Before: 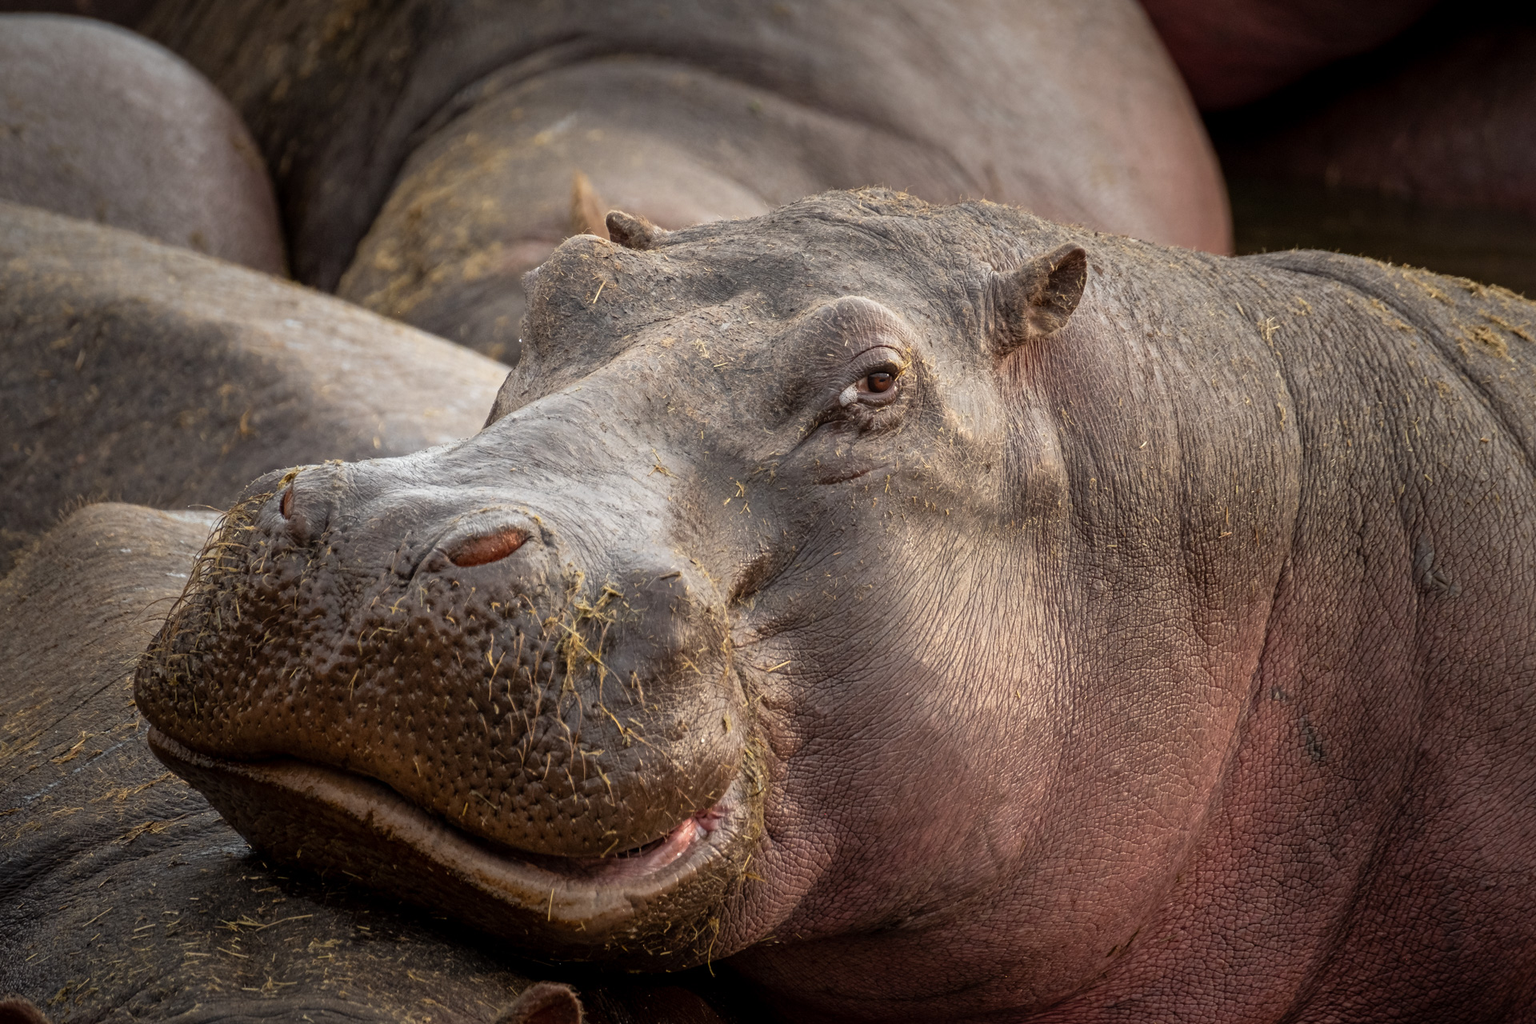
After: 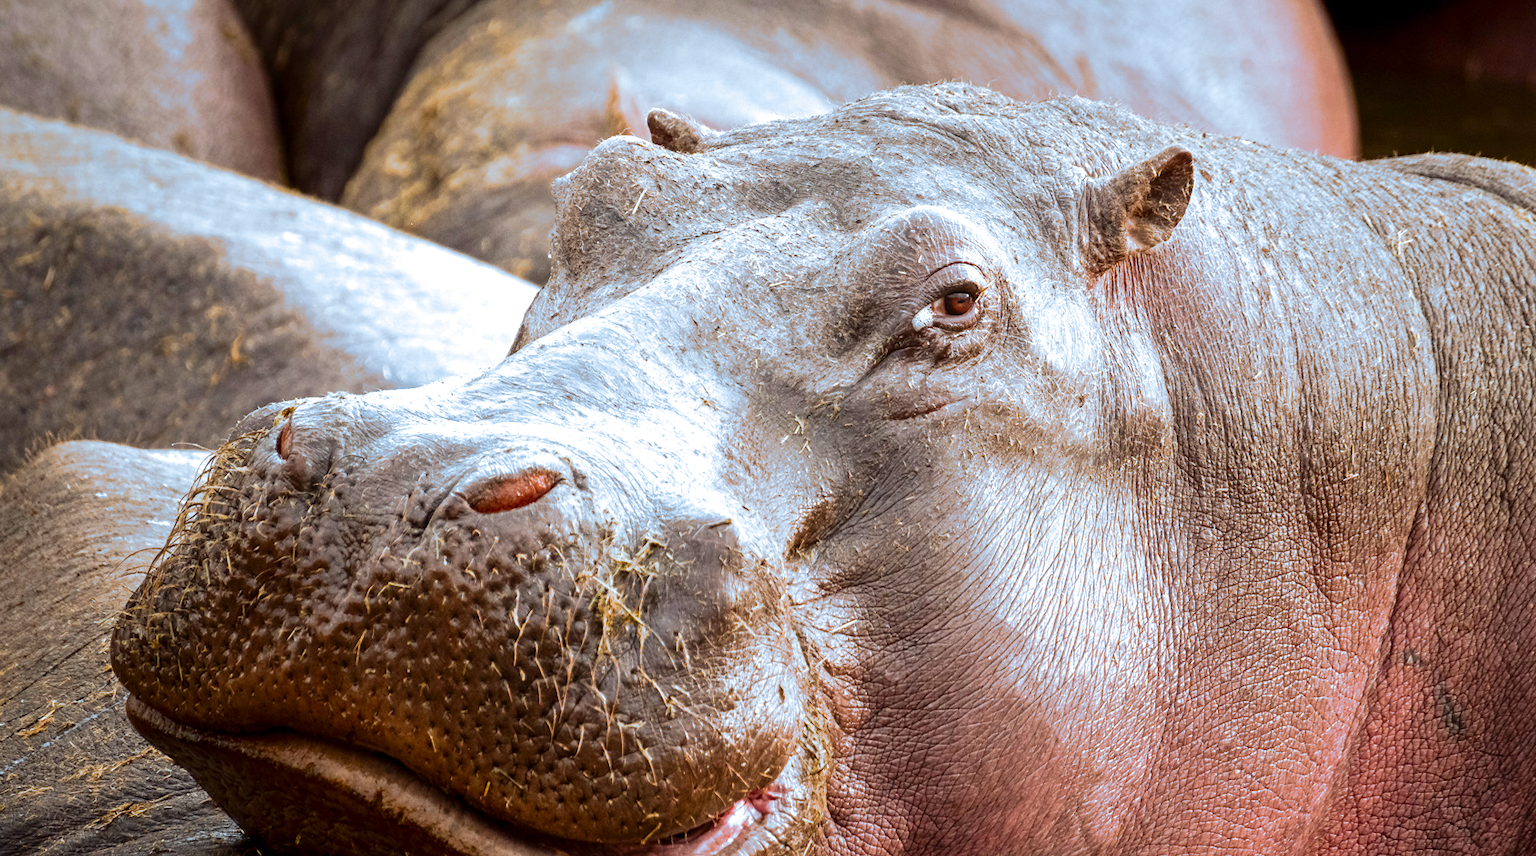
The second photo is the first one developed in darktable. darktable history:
exposure: exposure 1 EV, compensate highlight preservation false
split-toning: shadows › hue 351.18°, shadows › saturation 0.86, highlights › hue 218.82°, highlights › saturation 0.73, balance -19.167
crop and rotate: left 2.425%, top 11.305%, right 9.6%, bottom 15.08%
contrast brightness saturation: contrast 0.18, saturation 0.3
